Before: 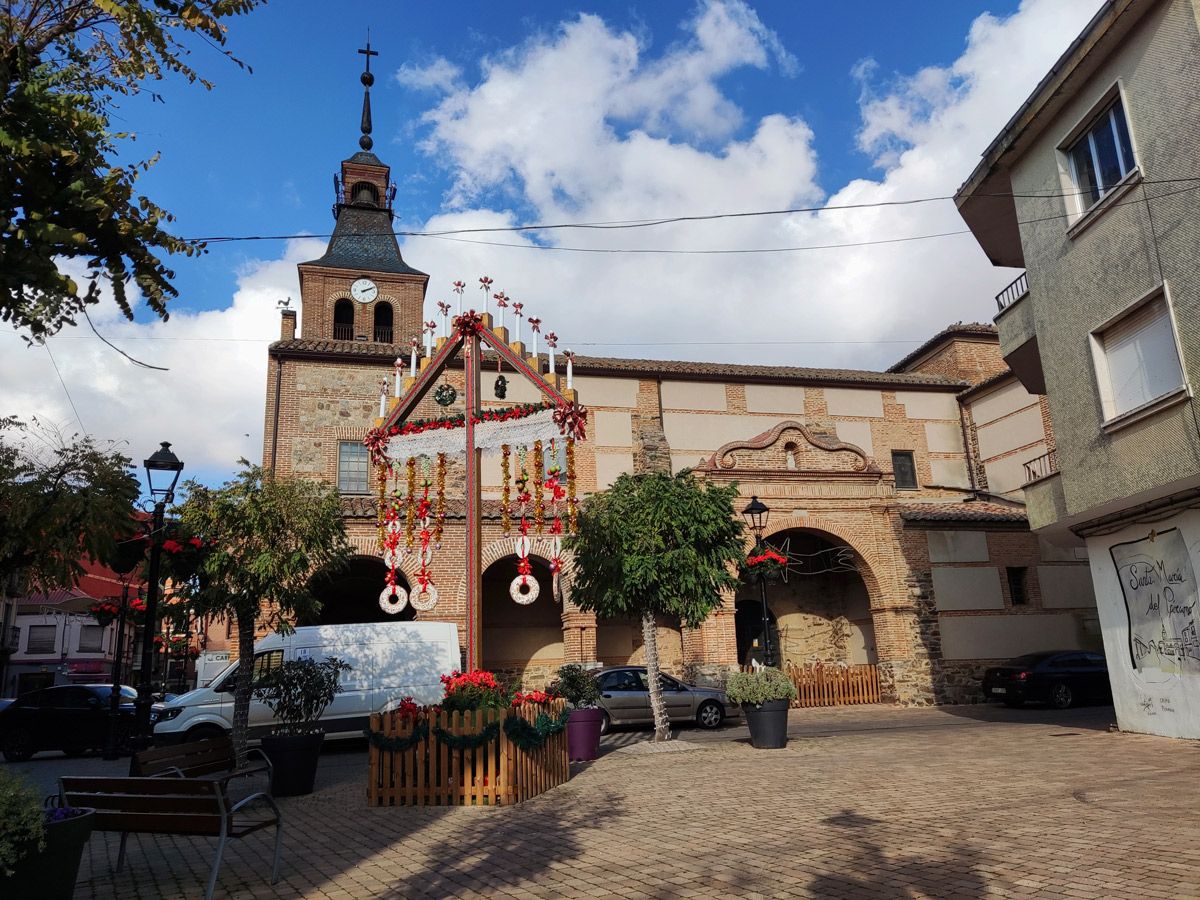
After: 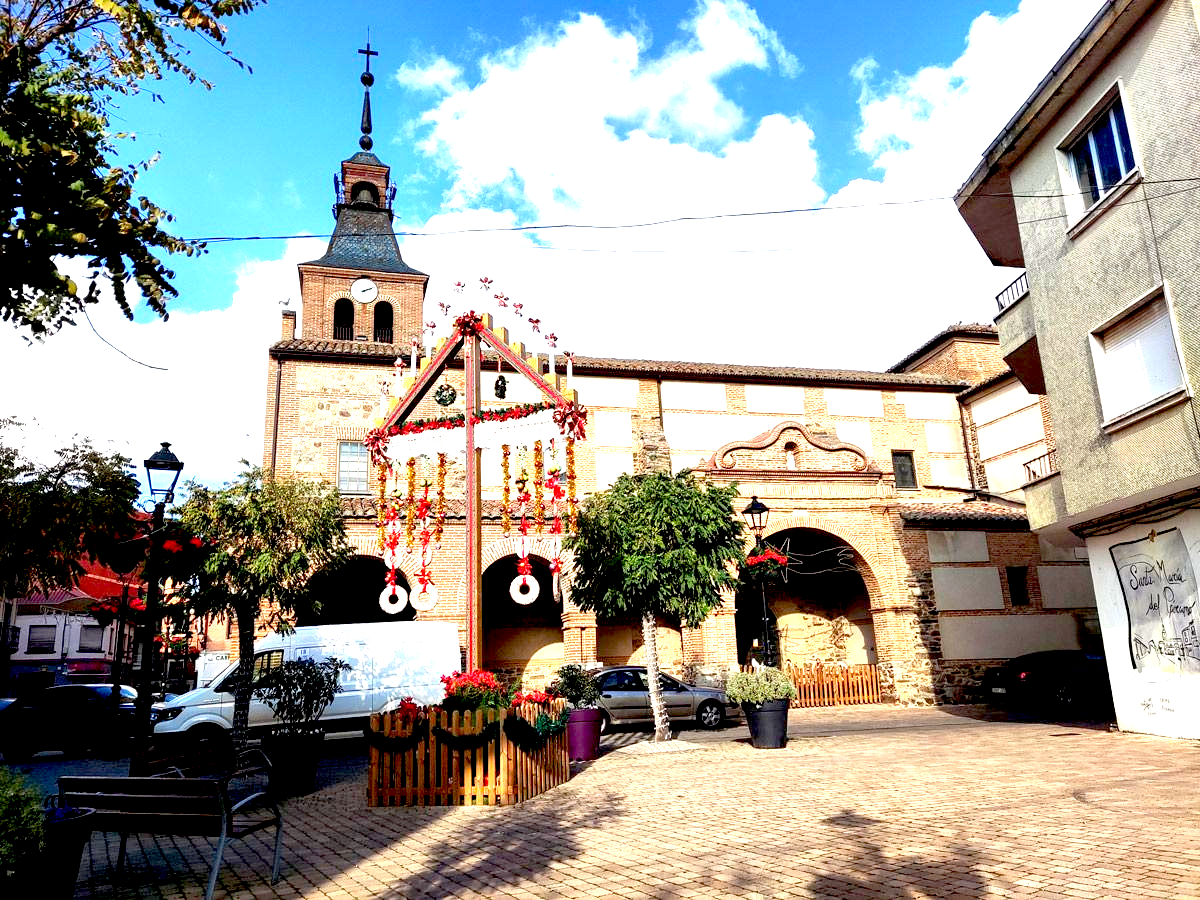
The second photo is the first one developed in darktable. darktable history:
exposure: black level correction 0.015, exposure 1.783 EV, compensate highlight preservation false
